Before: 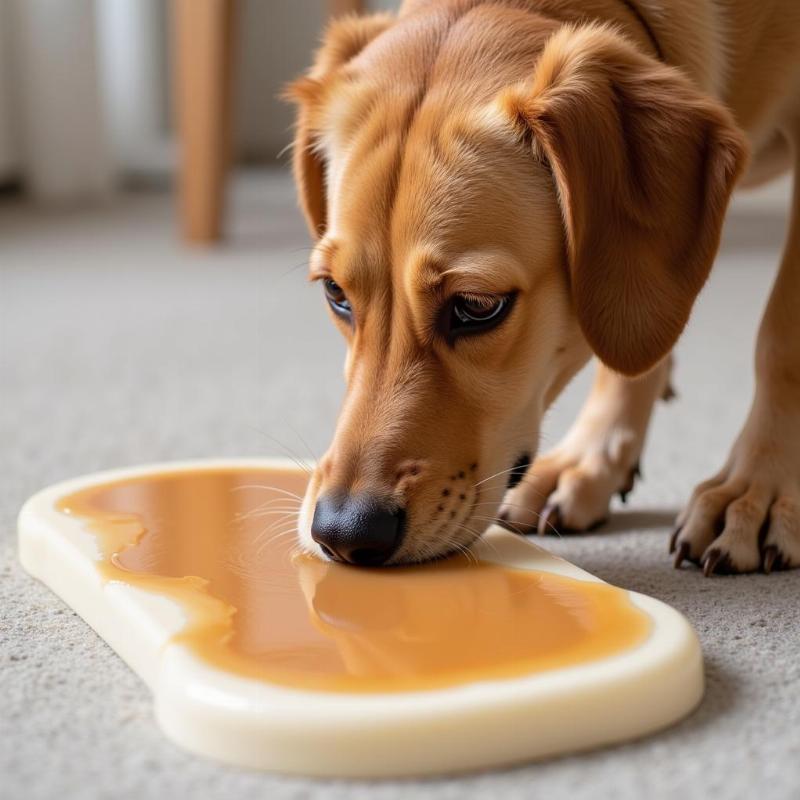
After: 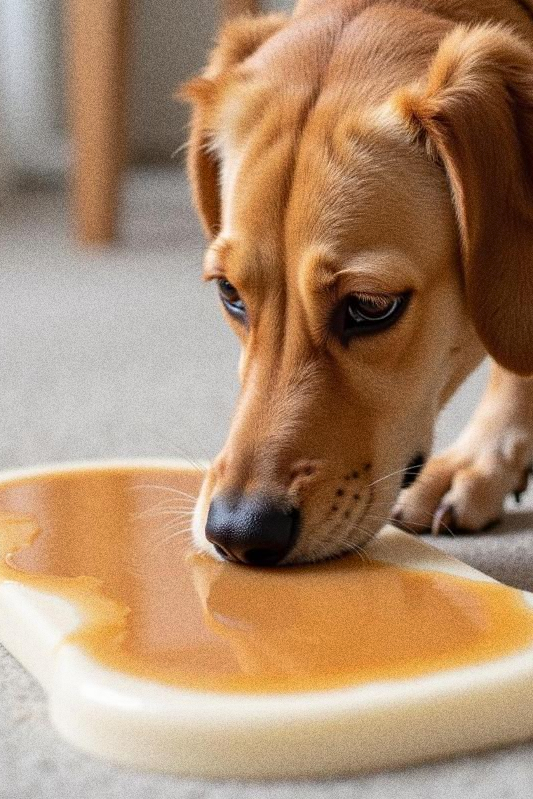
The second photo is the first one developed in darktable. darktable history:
crop and rotate: left 13.409%, right 19.924%
grain: coarseness 0.09 ISO, strength 40%
